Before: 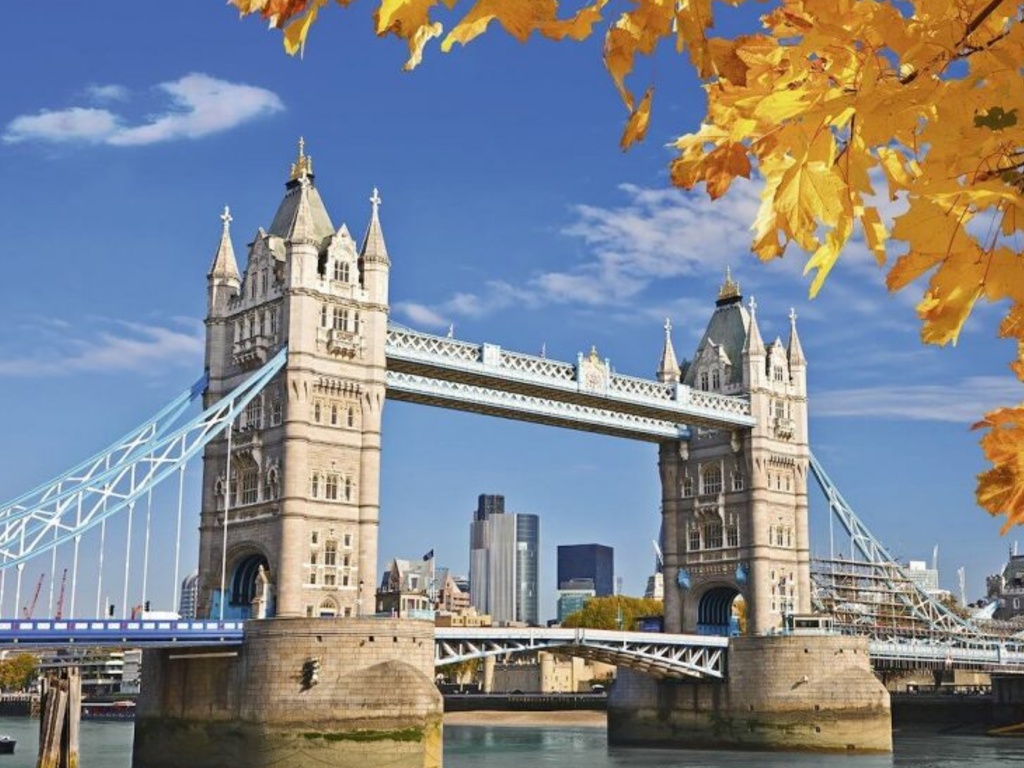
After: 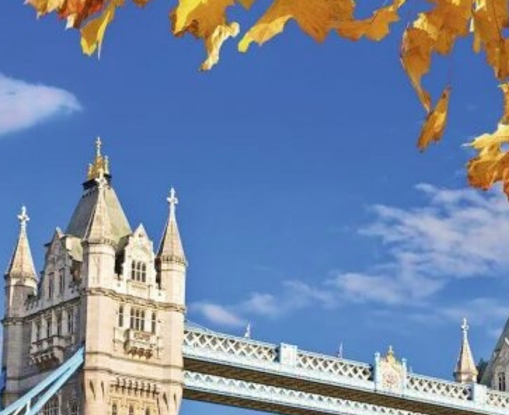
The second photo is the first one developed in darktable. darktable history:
velvia: on, module defaults
crop: left 19.896%, right 30.304%, bottom 45.894%
